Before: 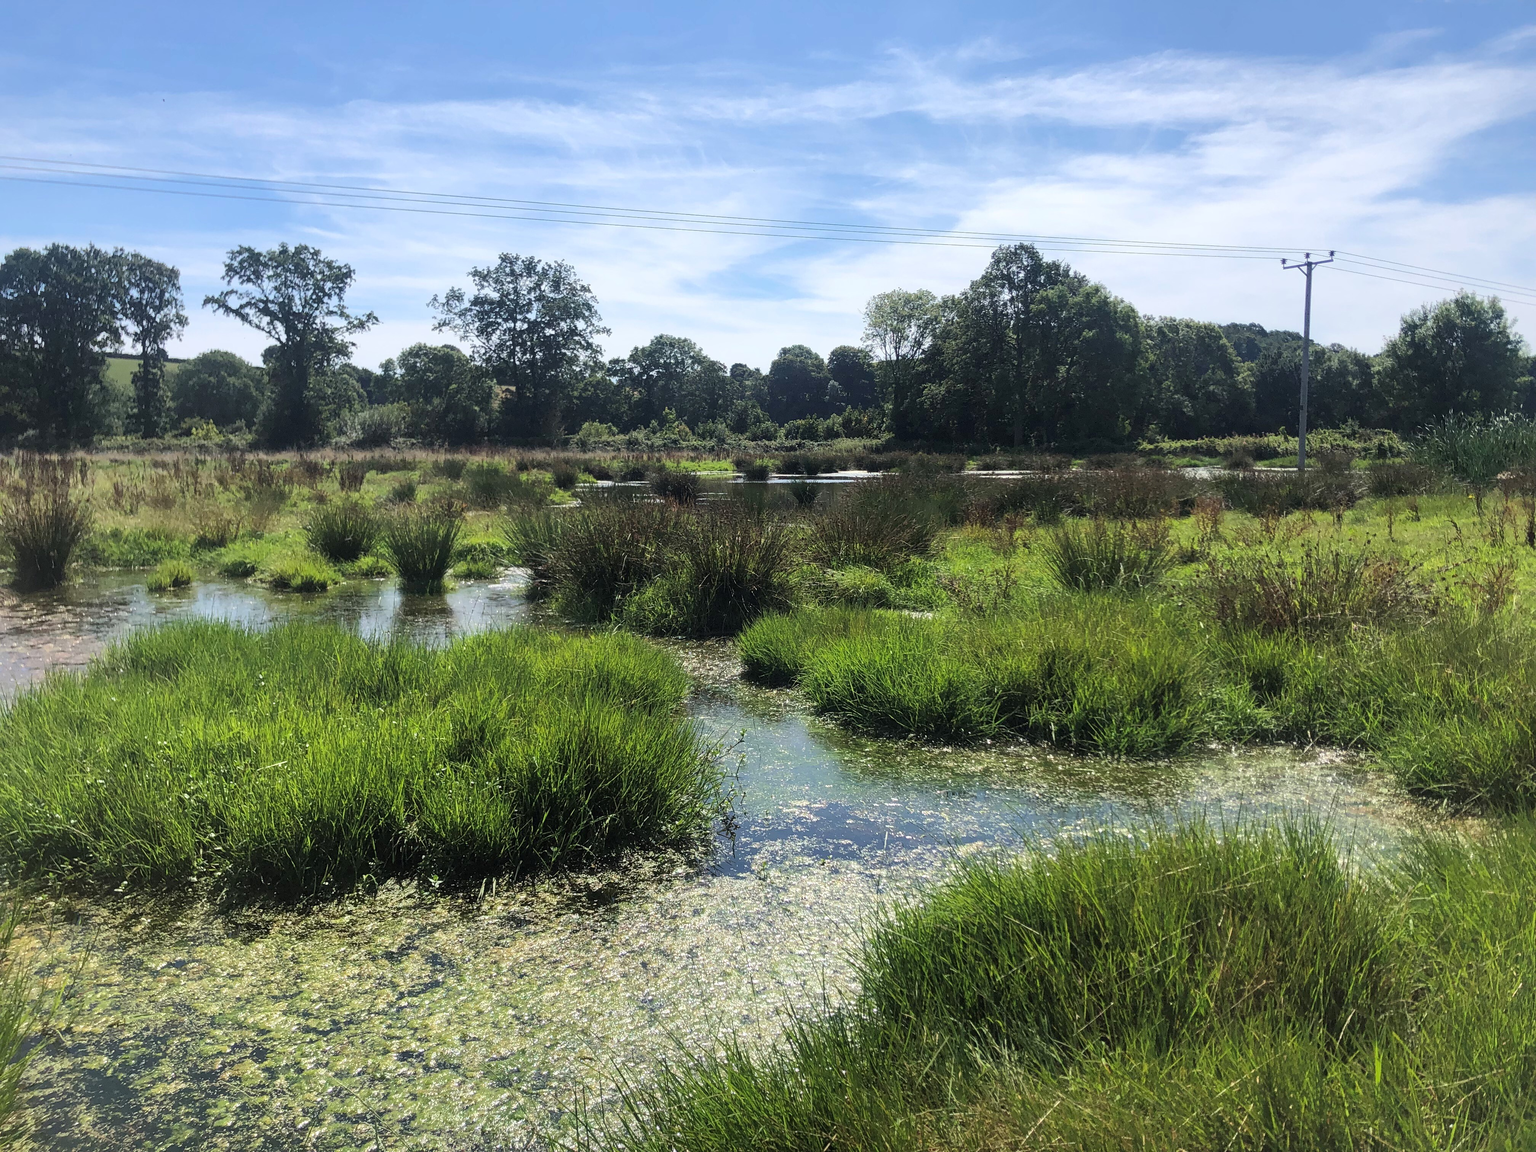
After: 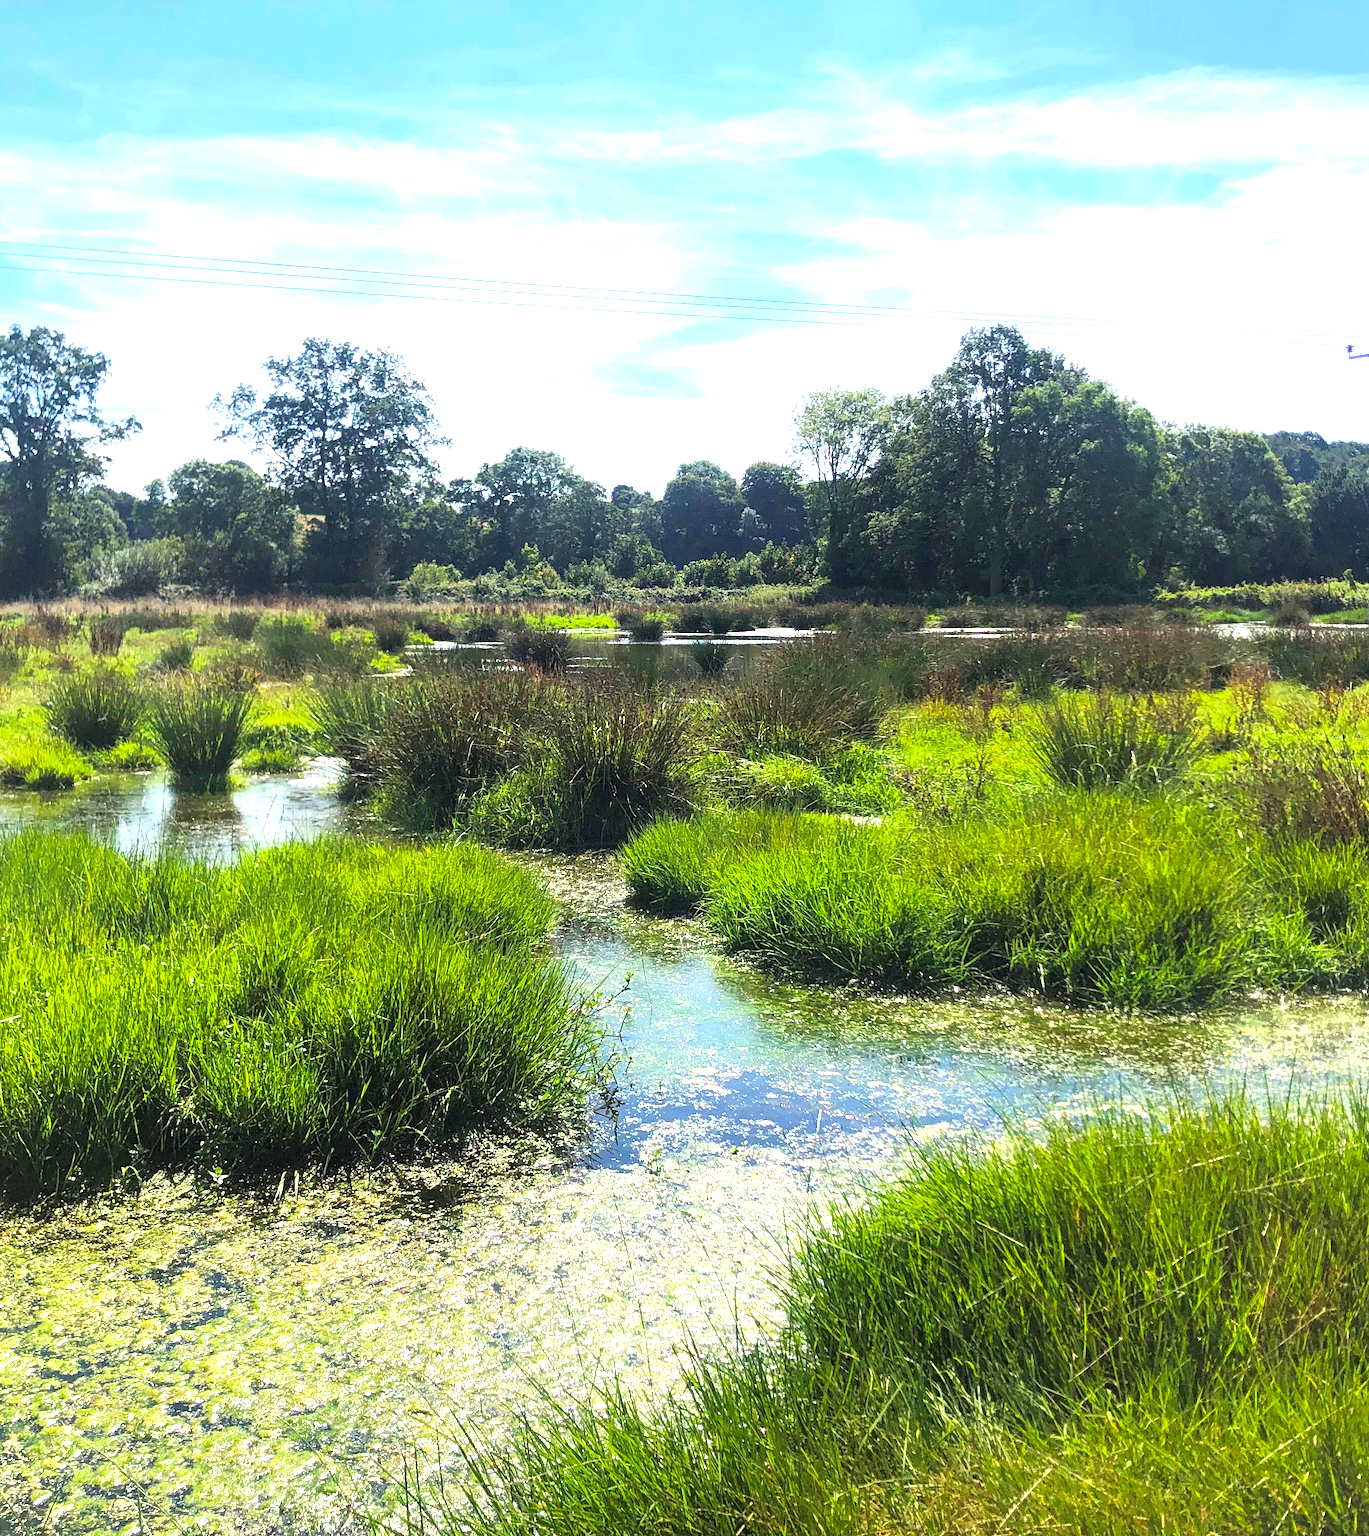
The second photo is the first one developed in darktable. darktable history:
crop and rotate: left 17.732%, right 15.423%
exposure: black level correction 0, exposure 1.1 EV, compensate exposure bias true, compensate highlight preservation false
color balance rgb: perceptual saturation grading › global saturation 30%, global vibrance 20%
